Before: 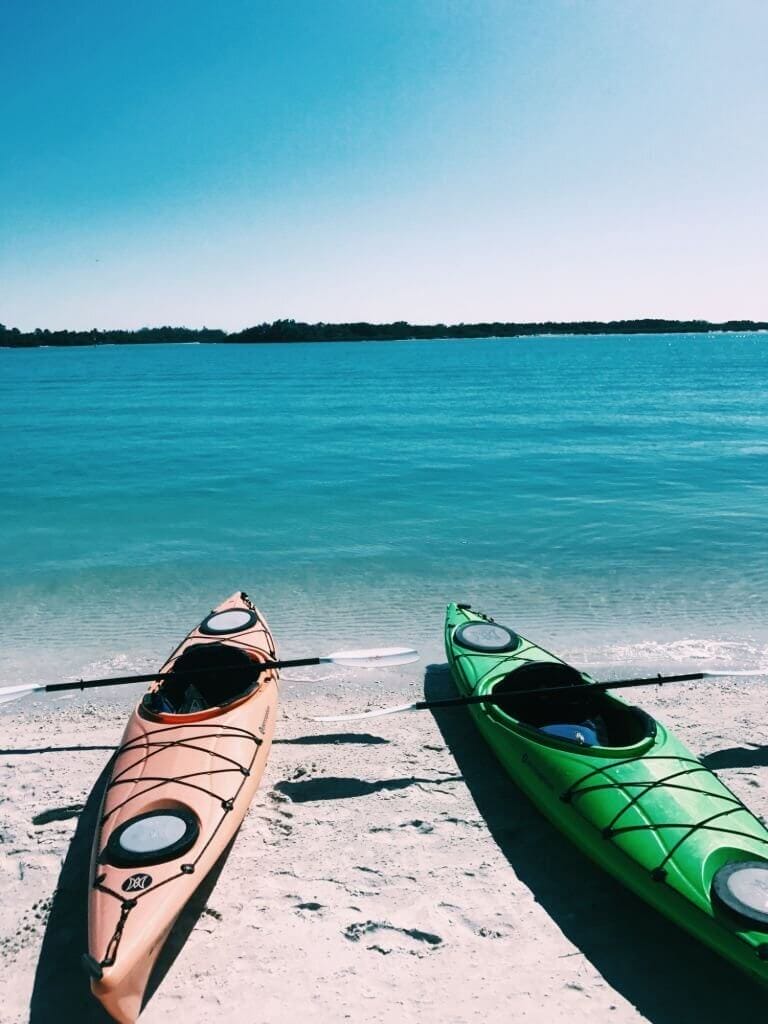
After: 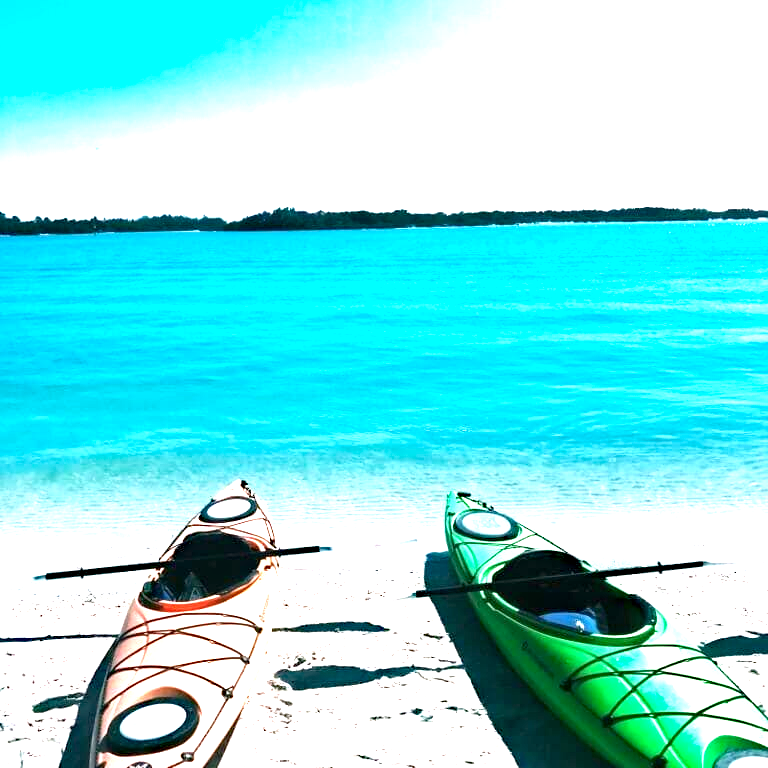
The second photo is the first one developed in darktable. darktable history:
crop: top 11.024%, bottom 13.918%
exposure: black level correction 0.001, exposure 1.716 EV, compensate highlight preservation false
haze removal: strength 0.281, distance 0.252, compatibility mode true, adaptive false
